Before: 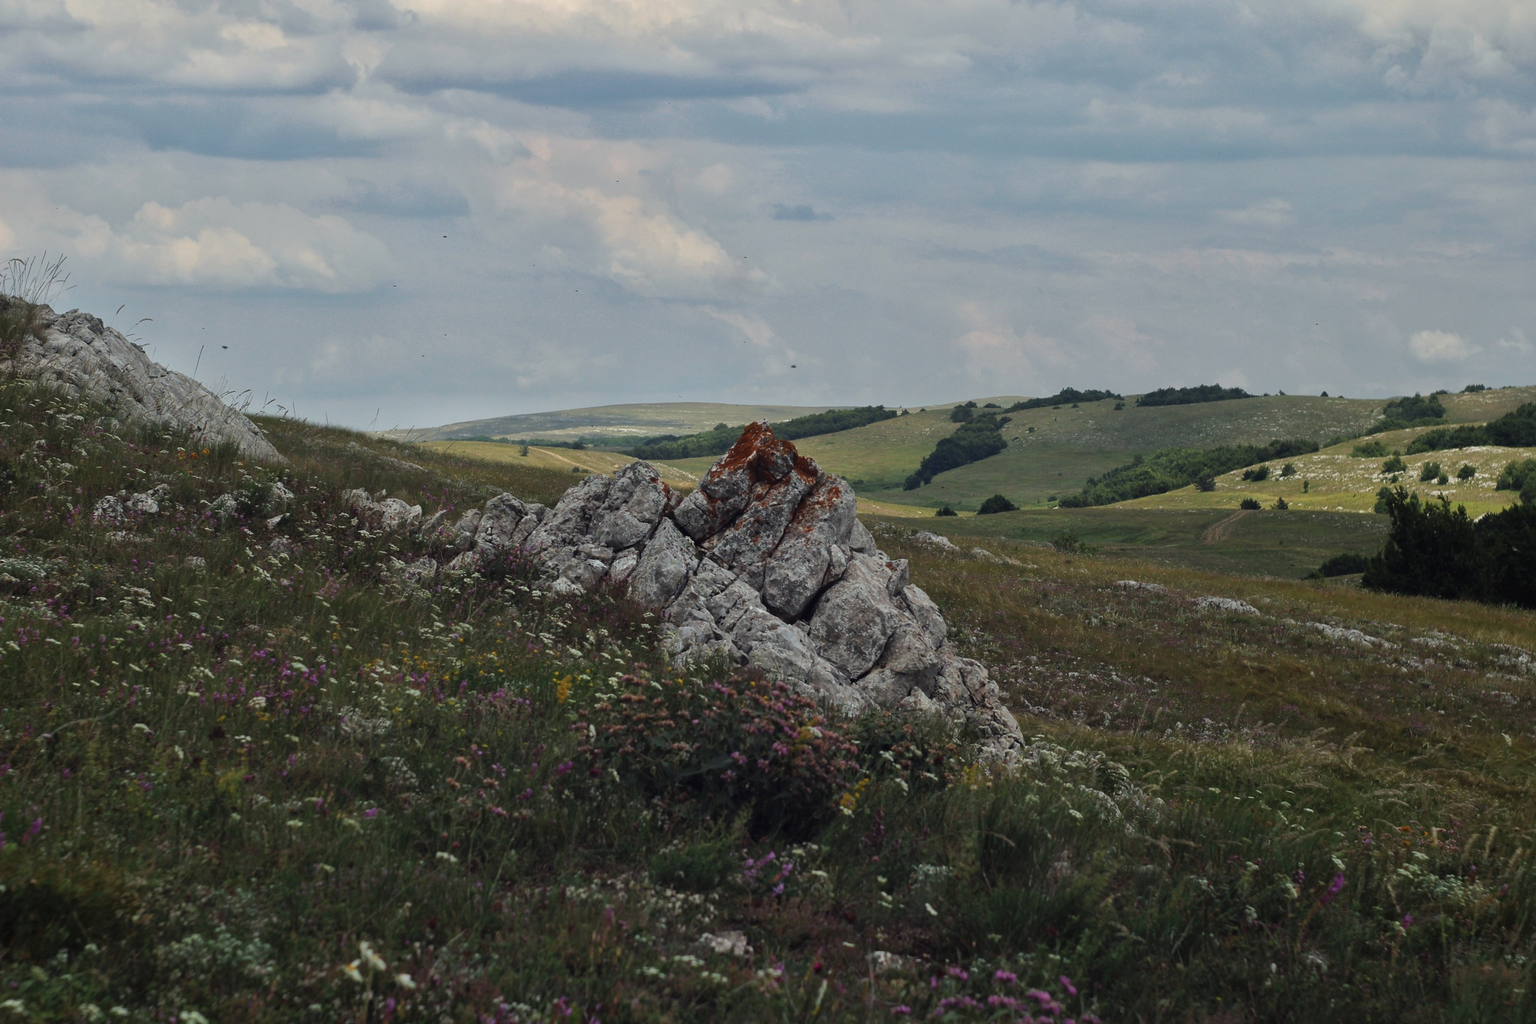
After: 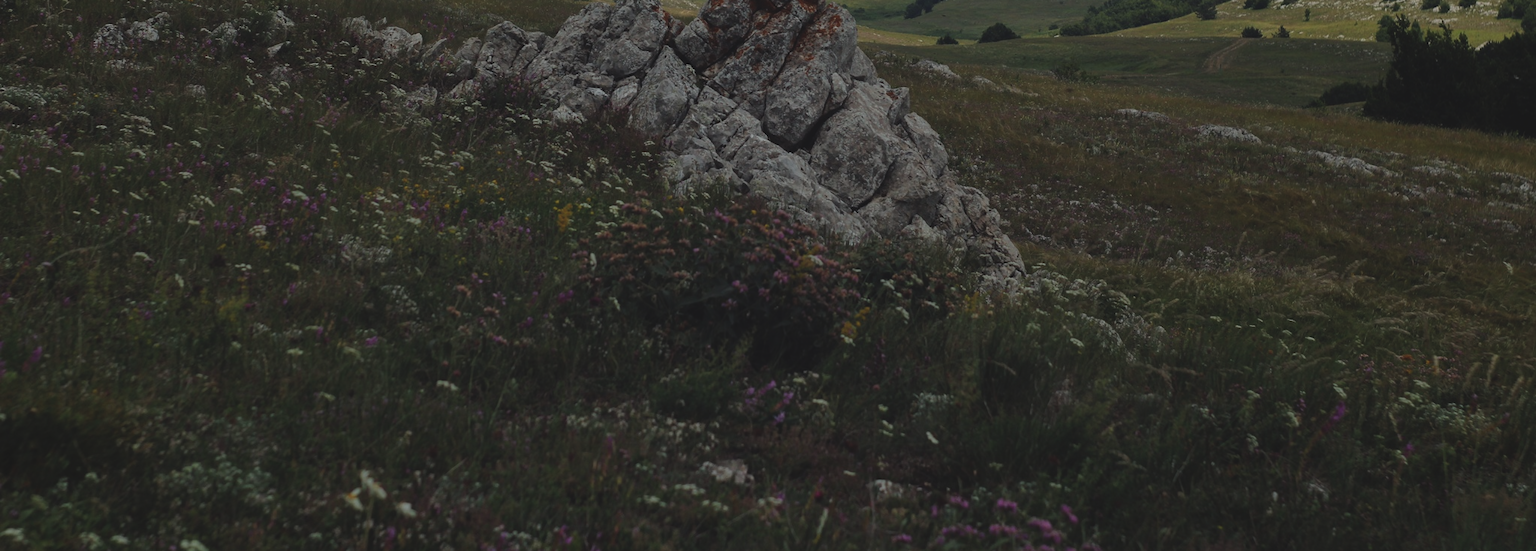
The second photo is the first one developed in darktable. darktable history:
crop and rotate: top 46.15%, right 0.049%
exposure: black level correction -0.017, exposure -1.022 EV, compensate highlight preservation false
